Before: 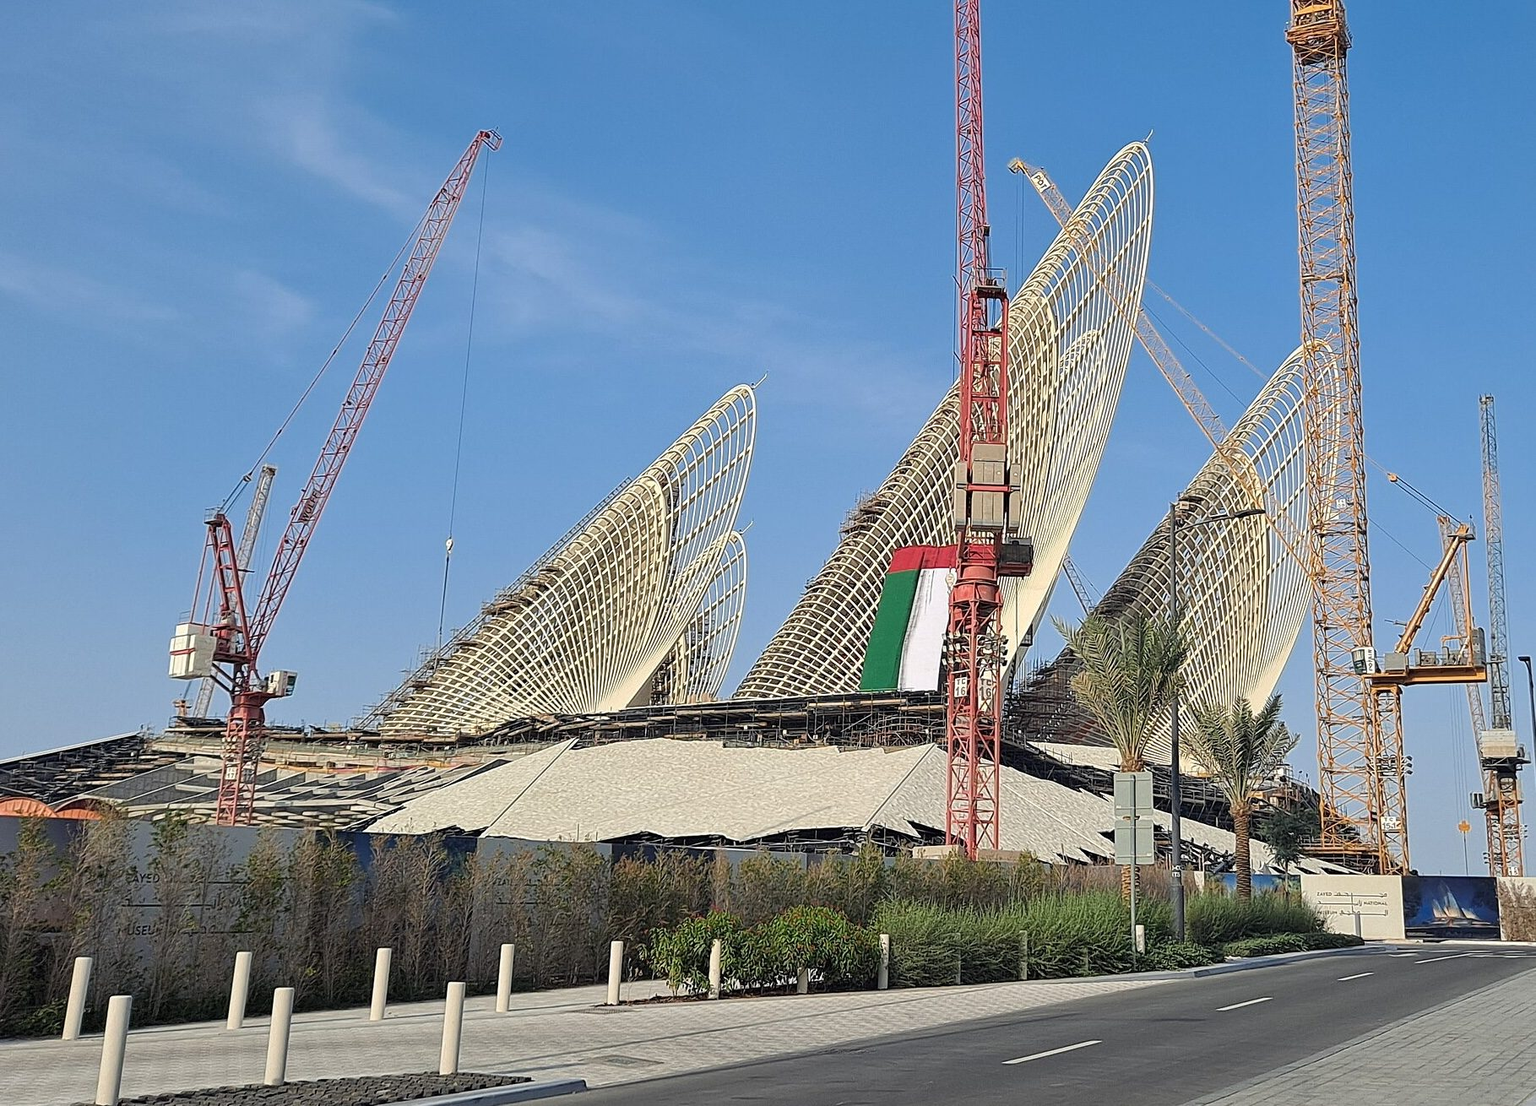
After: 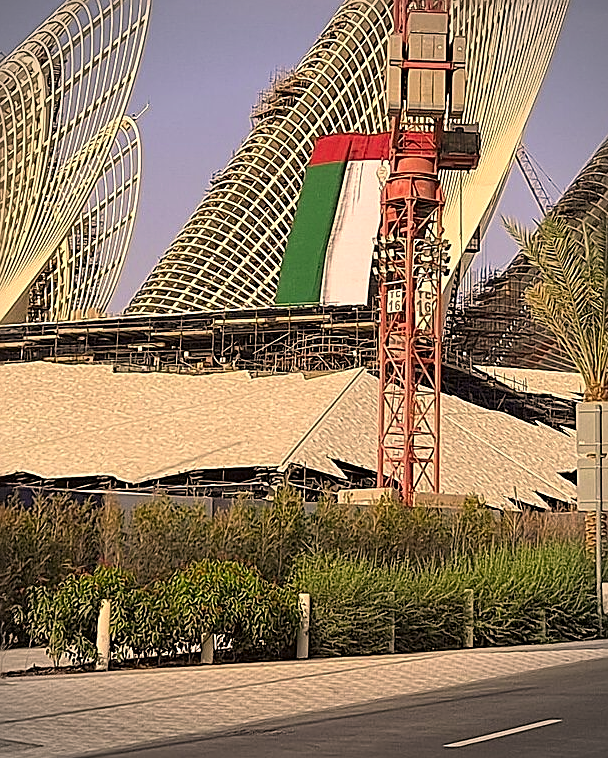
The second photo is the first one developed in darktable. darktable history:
color correction: highlights a* 18.06, highlights b* 35.03, shadows a* 1.26, shadows b* 6.74, saturation 1.02
crop: left 40.881%, top 39.185%, right 25.671%, bottom 2.893%
vignetting: on, module defaults
color calibration: x 0.37, y 0.382, temperature 4311.37 K
sharpen: on, module defaults
